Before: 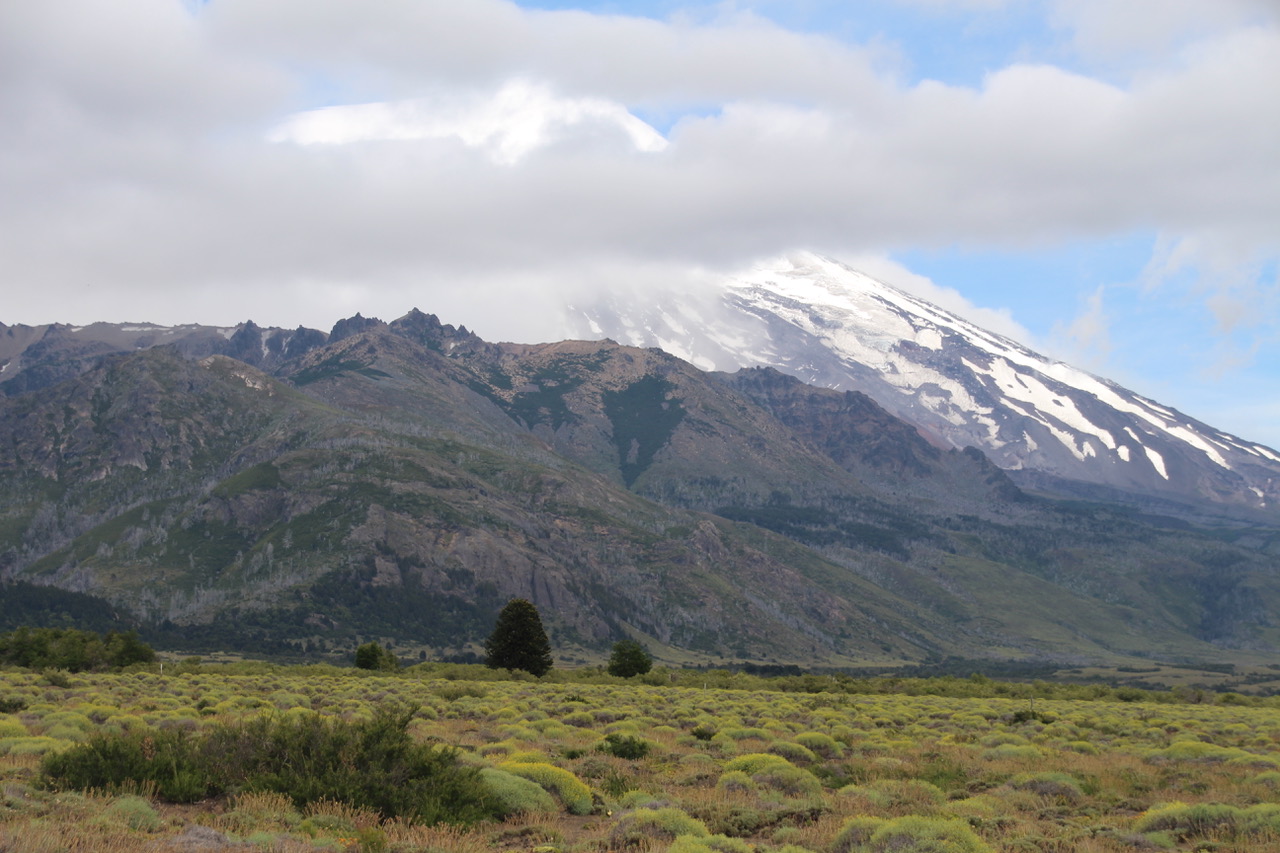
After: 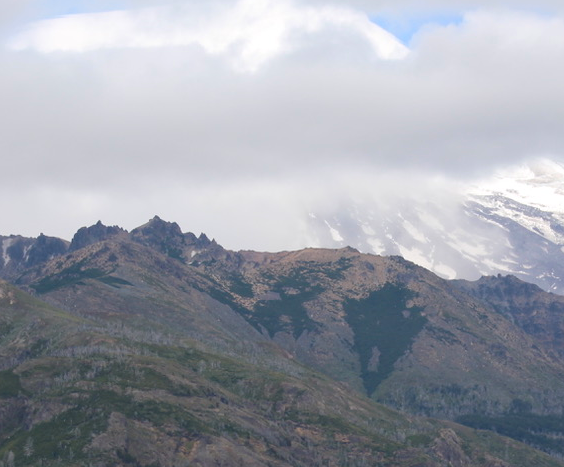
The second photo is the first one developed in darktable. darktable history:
crop: left 20.284%, top 10.853%, right 35.583%, bottom 34.374%
contrast brightness saturation: contrast 0.04, saturation 0.164
